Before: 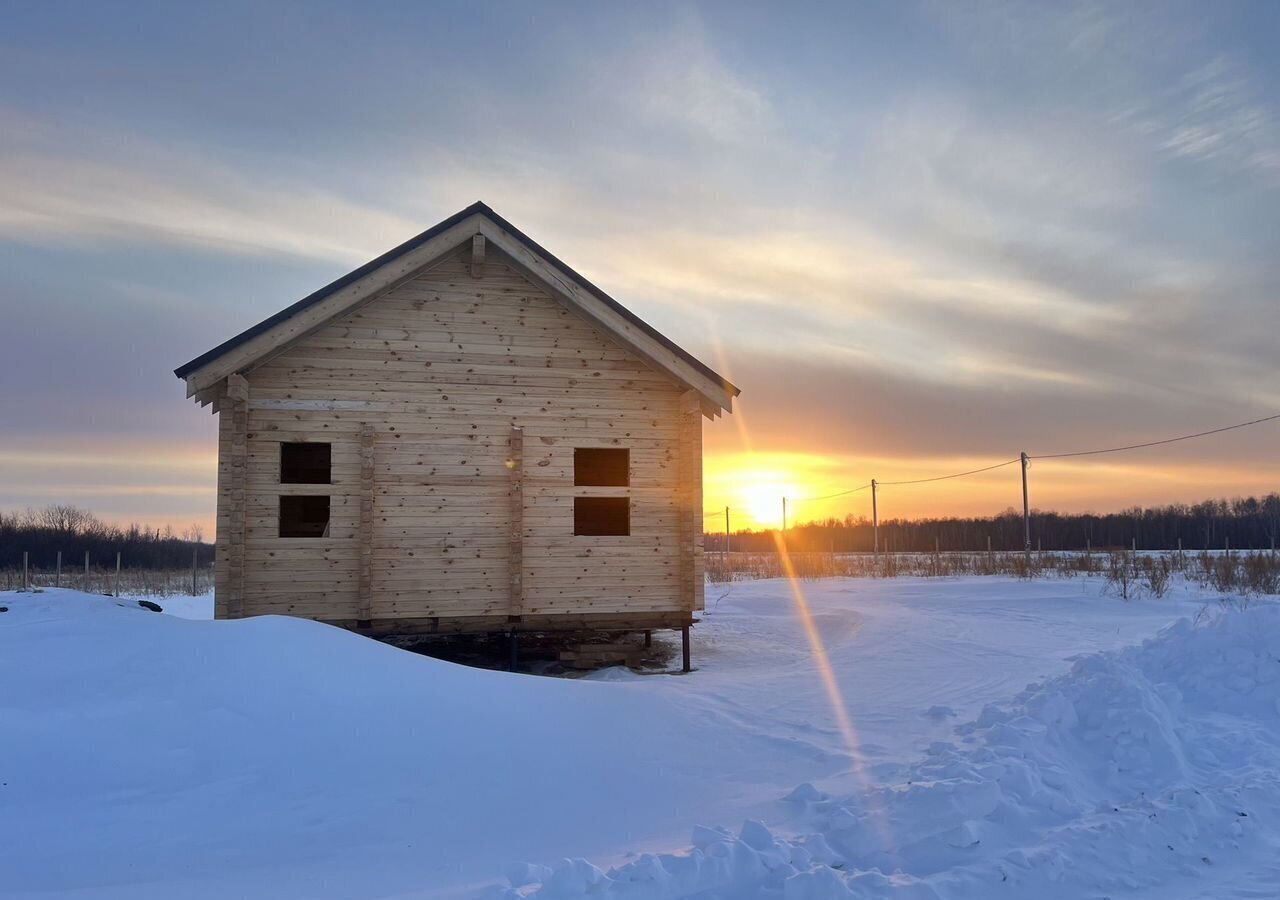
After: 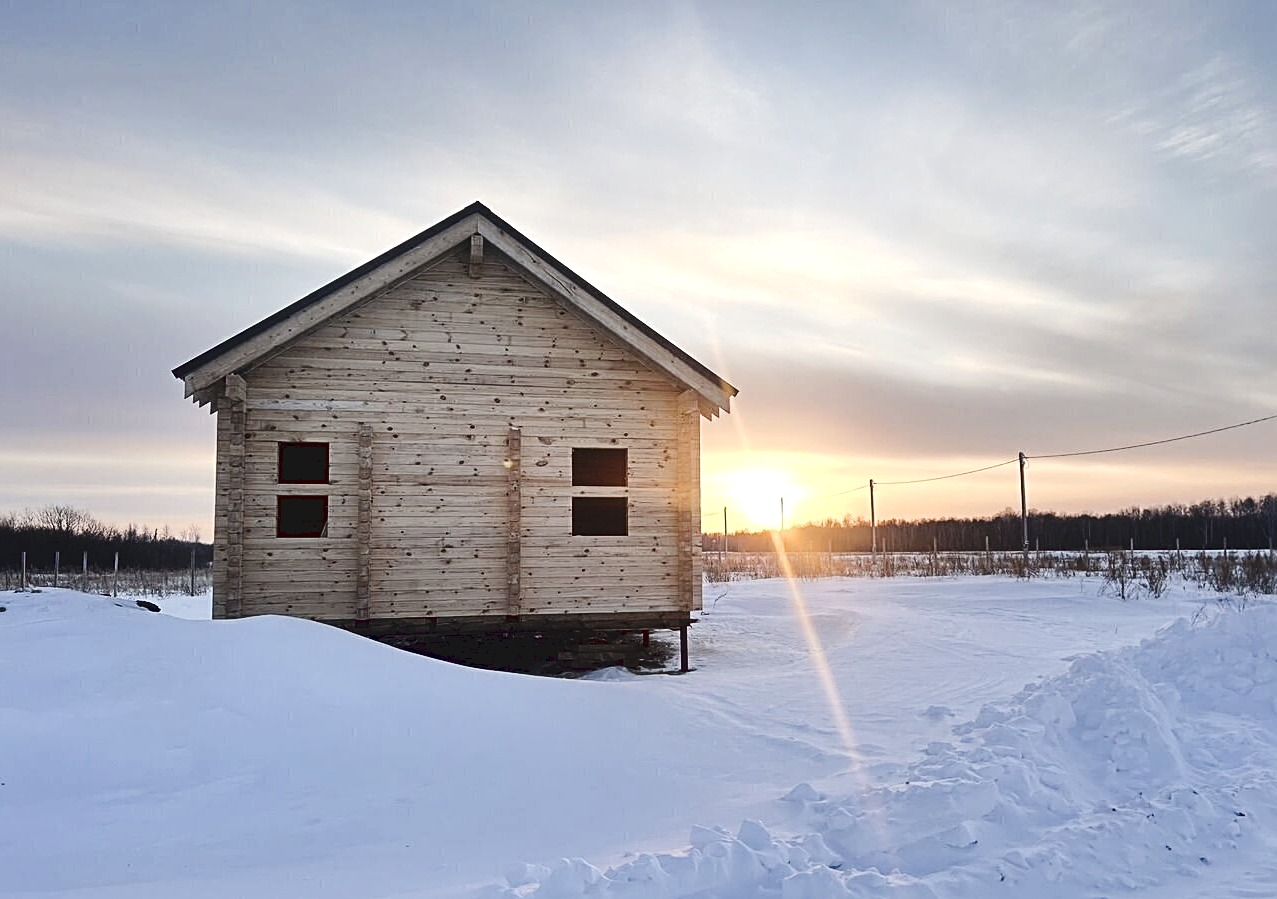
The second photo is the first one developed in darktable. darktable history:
crop: left 0.168%
tone equalizer: -8 EV -0.386 EV, -7 EV -0.359 EV, -6 EV -0.367 EV, -5 EV -0.255 EV, -3 EV 0.245 EV, -2 EV 0.335 EV, -1 EV 0.364 EV, +0 EV 0.44 EV
contrast brightness saturation: contrast 0.098, saturation -0.364
sharpen: radius 2.531, amount 0.63
tone curve: curves: ch0 [(0, 0) (0.003, 0.077) (0.011, 0.078) (0.025, 0.078) (0.044, 0.08) (0.069, 0.088) (0.1, 0.102) (0.136, 0.12) (0.177, 0.148) (0.224, 0.191) (0.277, 0.261) (0.335, 0.335) (0.399, 0.419) (0.468, 0.522) (0.543, 0.611) (0.623, 0.702) (0.709, 0.779) (0.801, 0.855) (0.898, 0.918) (1, 1)], preserve colors none
